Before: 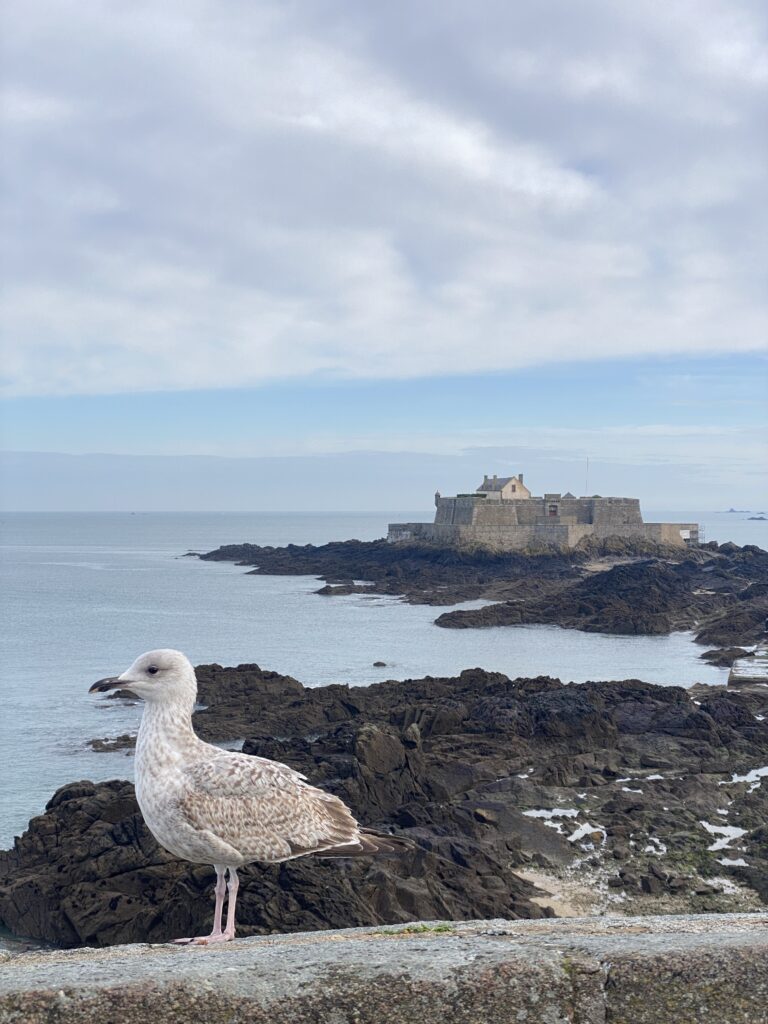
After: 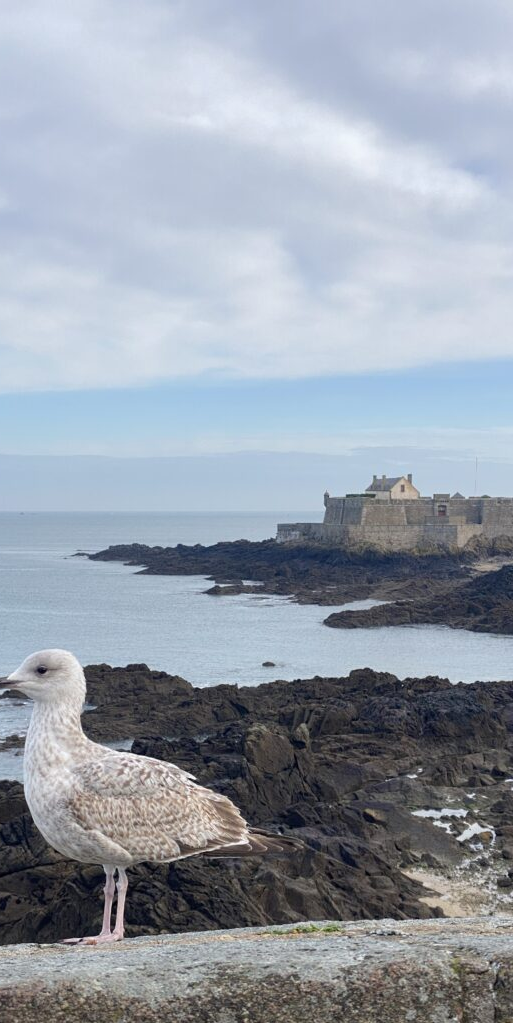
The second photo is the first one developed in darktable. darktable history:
crop and rotate: left 14.482%, right 18.716%
